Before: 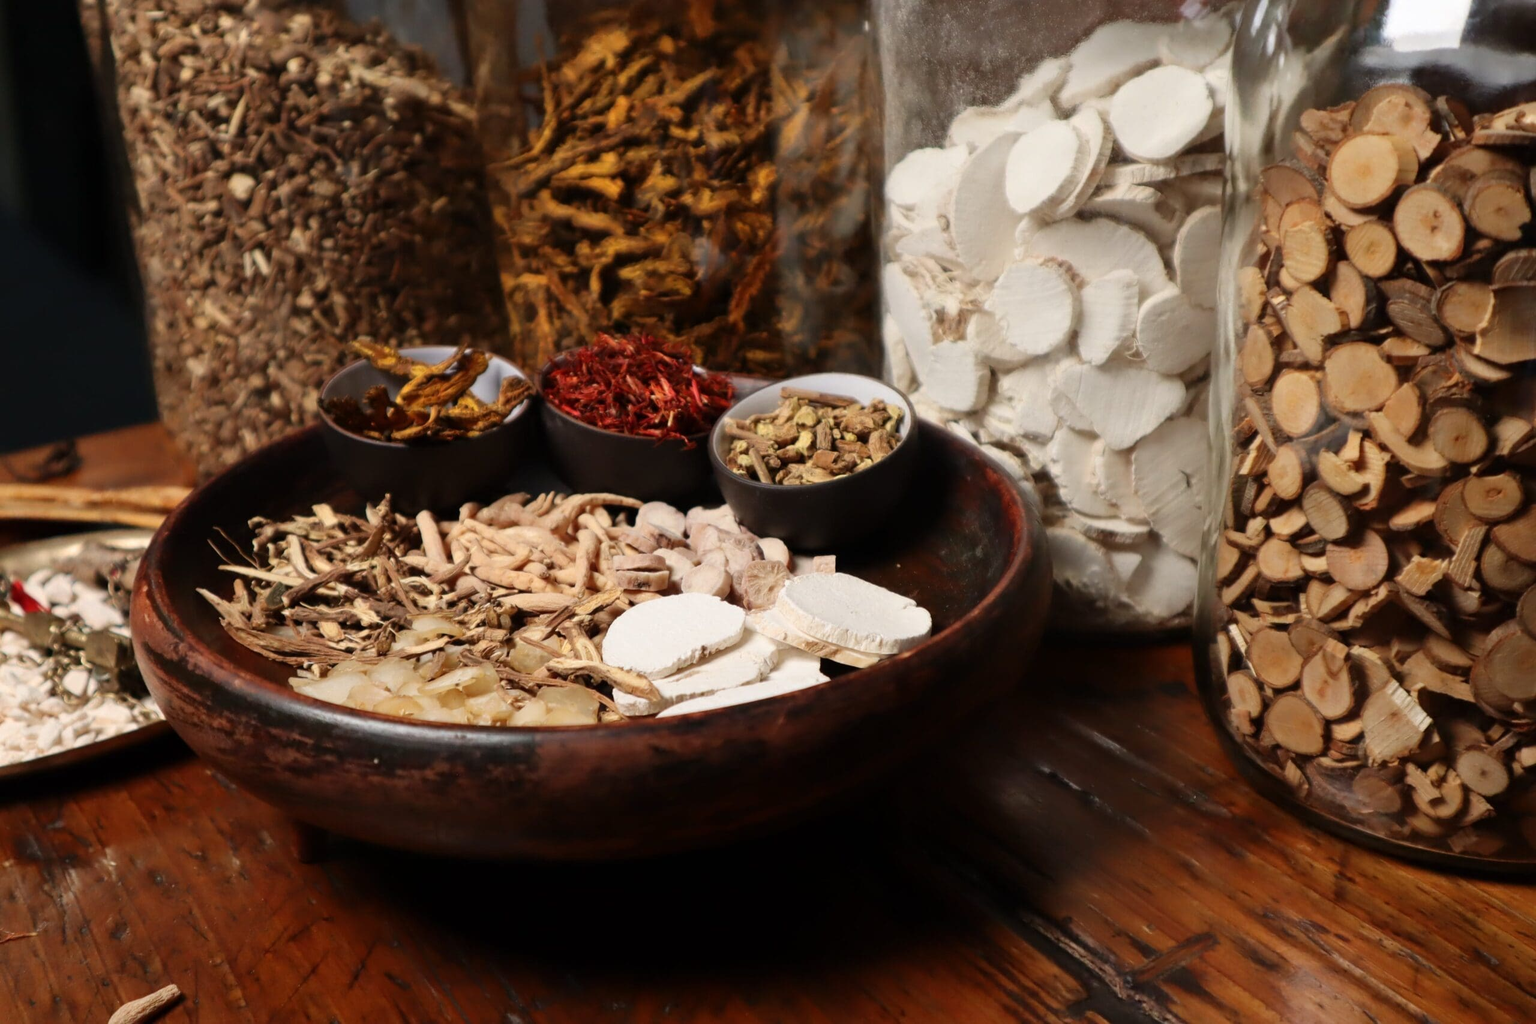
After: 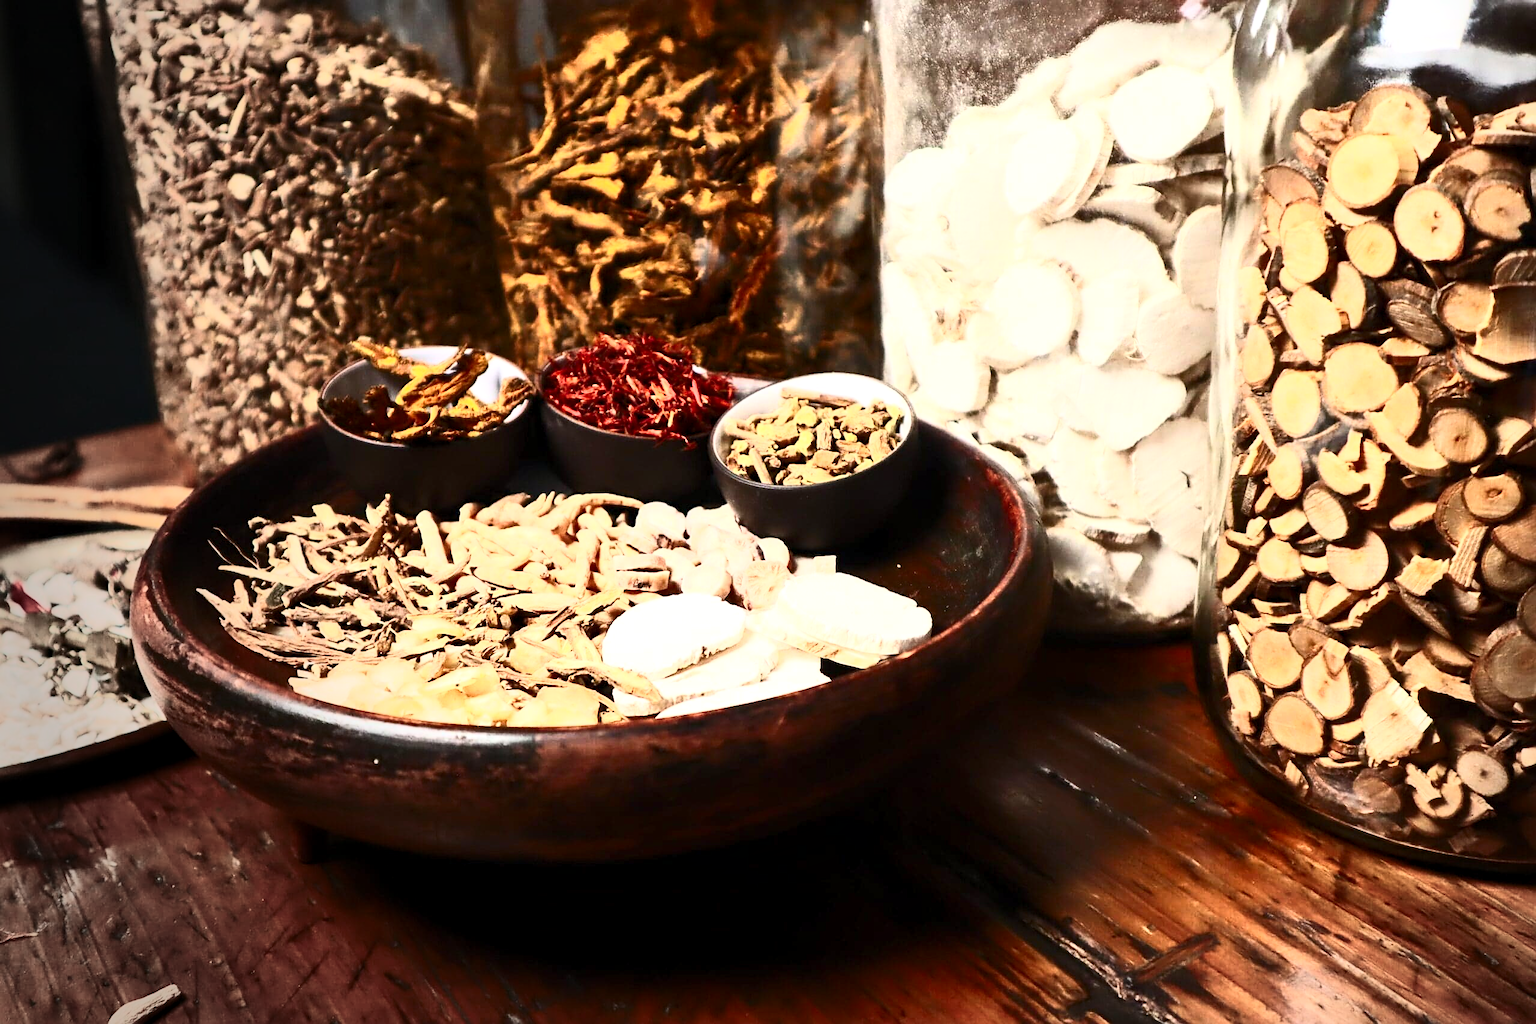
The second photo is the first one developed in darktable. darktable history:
sharpen: on, module defaults
contrast brightness saturation: contrast 0.62, brightness 0.34, saturation 0.14
local contrast: highlights 100%, shadows 100%, detail 120%, midtone range 0.2
vignetting: fall-off start 73.57%, center (0.22, -0.235)
contrast equalizer: octaves 7, y [[0.6 ×6], [0.55 ×6], [0 ×6], [0 ×6], [0 ×6]], mix 0.15
exposure: black level correction 0, exposure 0.7 EV, compensate exposure bias true, compensate highlight preservation false
